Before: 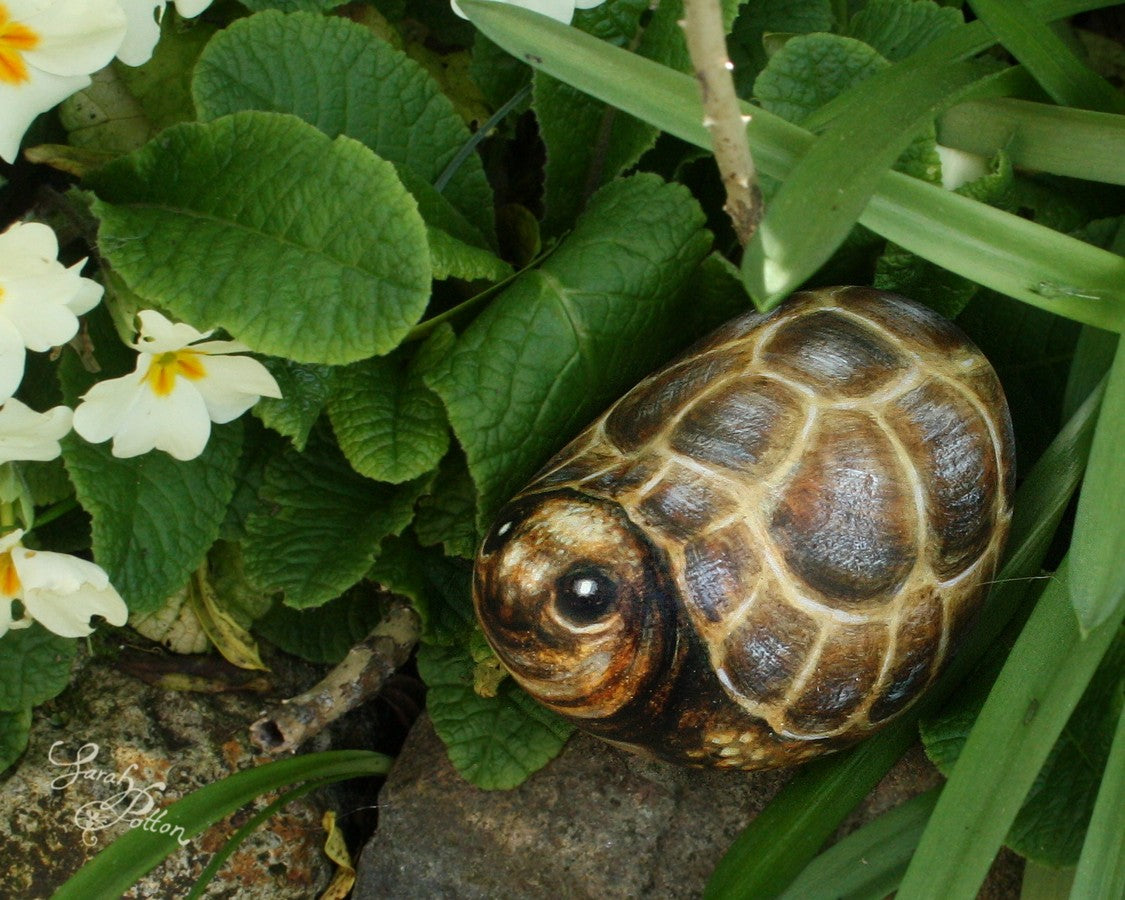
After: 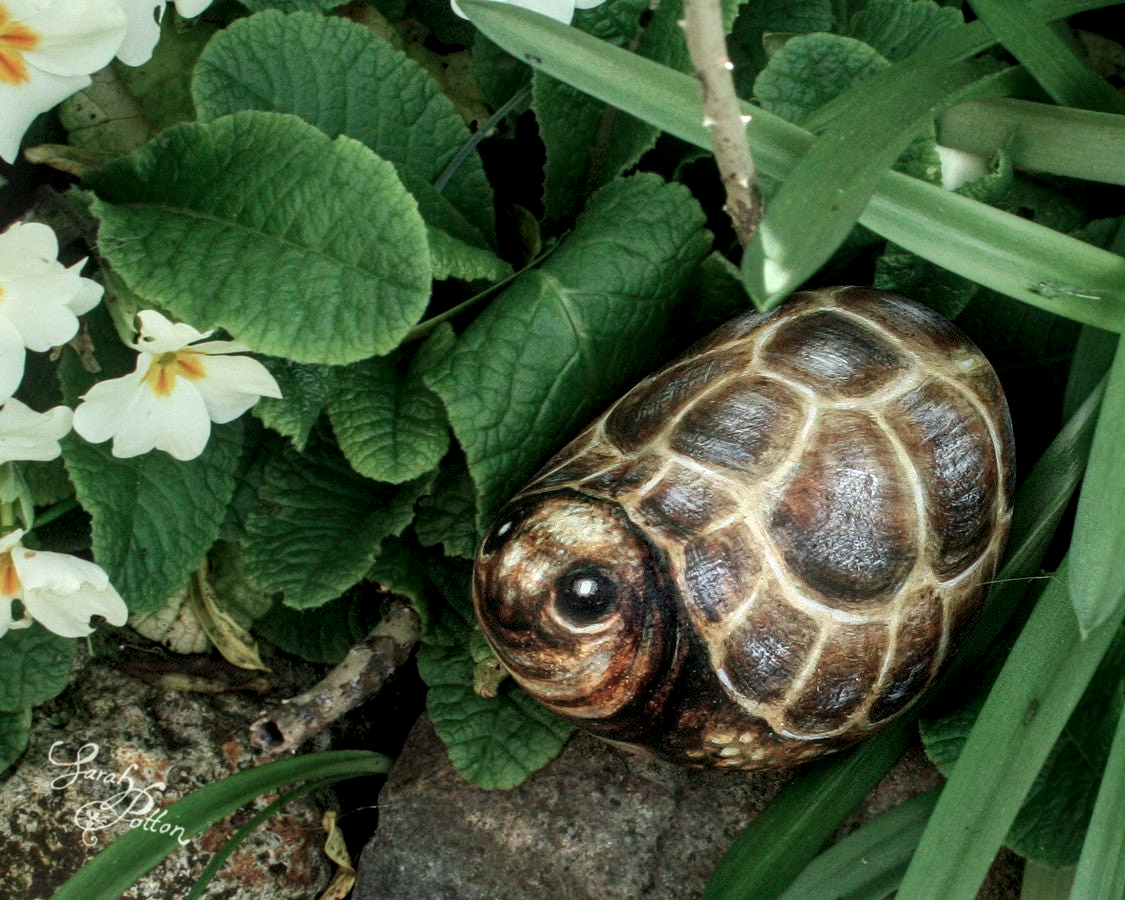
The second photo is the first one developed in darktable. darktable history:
color contrast: blue-yellow contrast 0.7
local contrast: highlights 59%, detail 145%
white balance: red 0.982, blue 1.018
